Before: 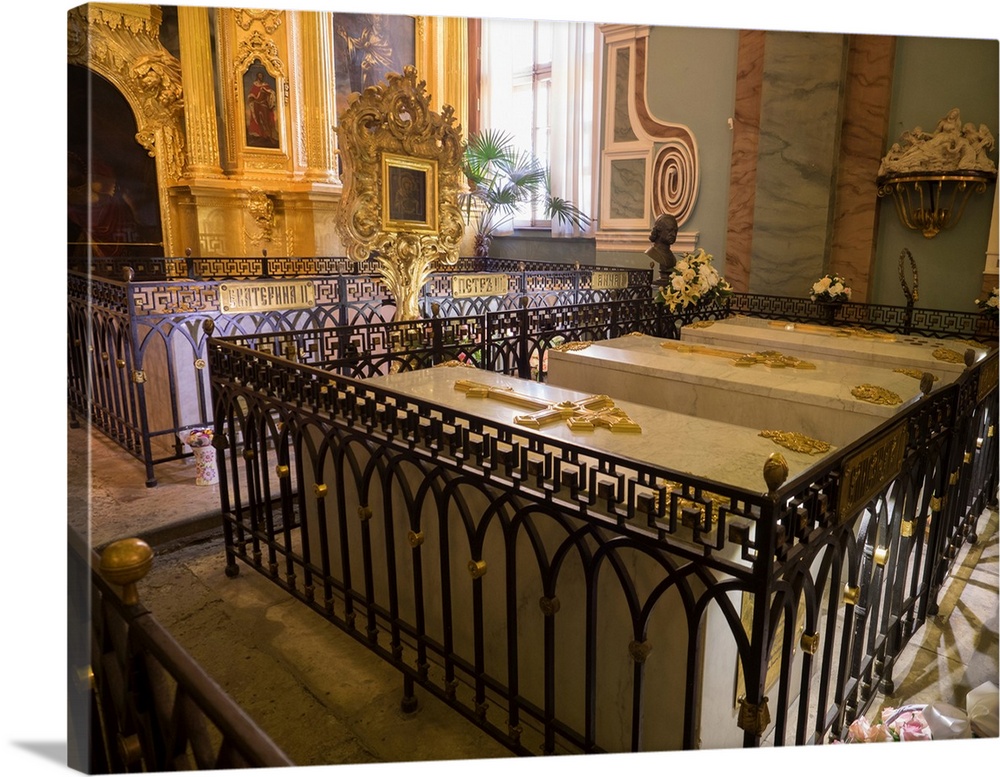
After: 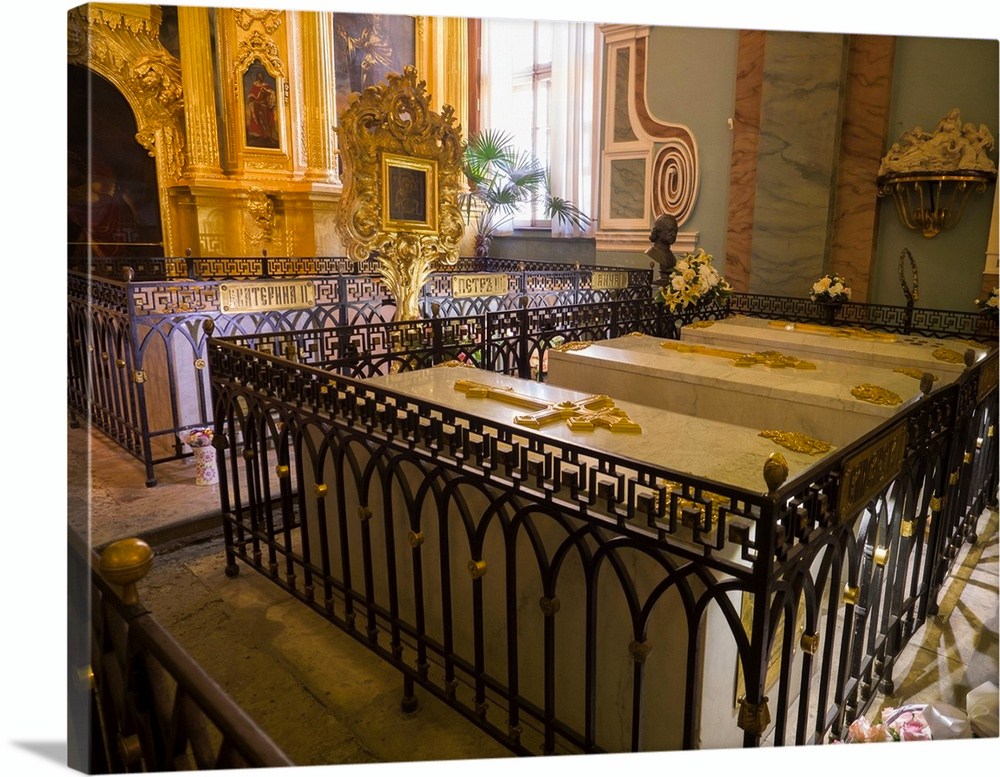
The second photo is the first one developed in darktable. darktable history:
color balance rgb: shadows fall-off 101%, linear chroma grading › mid-tones 7.63%, perceptual saturation grading › mid-tones 11.68%, mask middle-gray fulcrum 22.45%, global vibrance 10.11%, saturation formula JzAzBz (2021)
base curve: curves: ch0 [(0, 0) (0.989, 0.992)], preserve colors none
